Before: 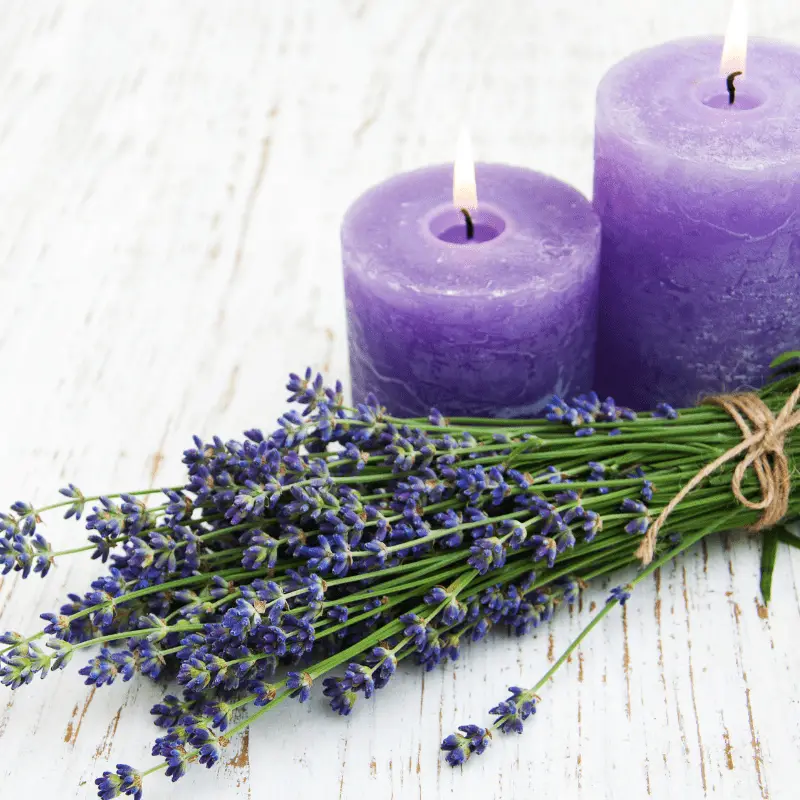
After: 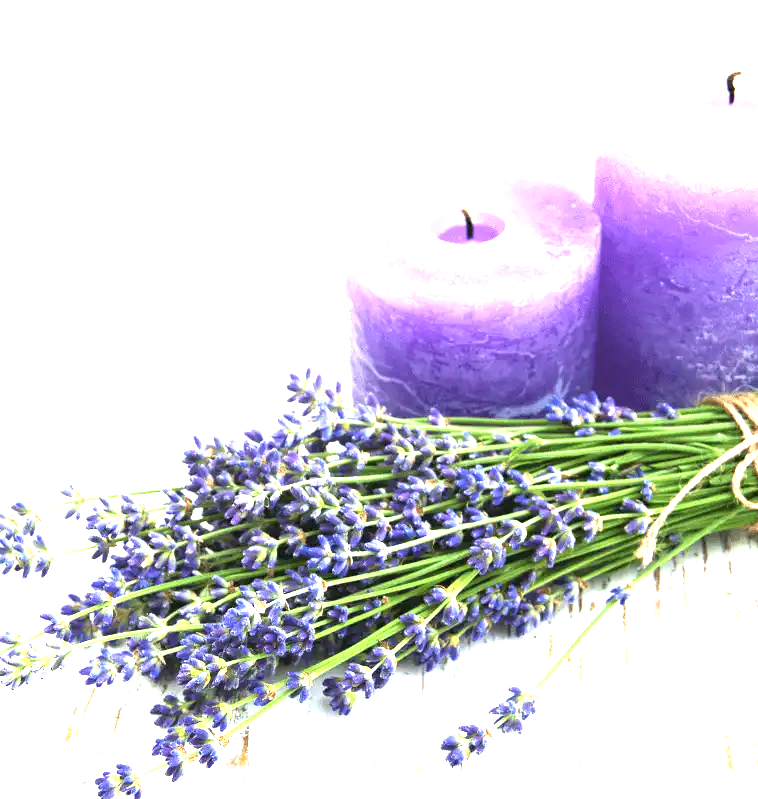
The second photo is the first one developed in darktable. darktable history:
crop and rotate: right 5.167%
exposure: black level correction 0, exposure 1.75 EV, compensate exposure bias true, compensate highlight preservation false
shadows and highlights: shadows 12, white point adjustment 1.2, highlights -0.36, soften with gaussian
